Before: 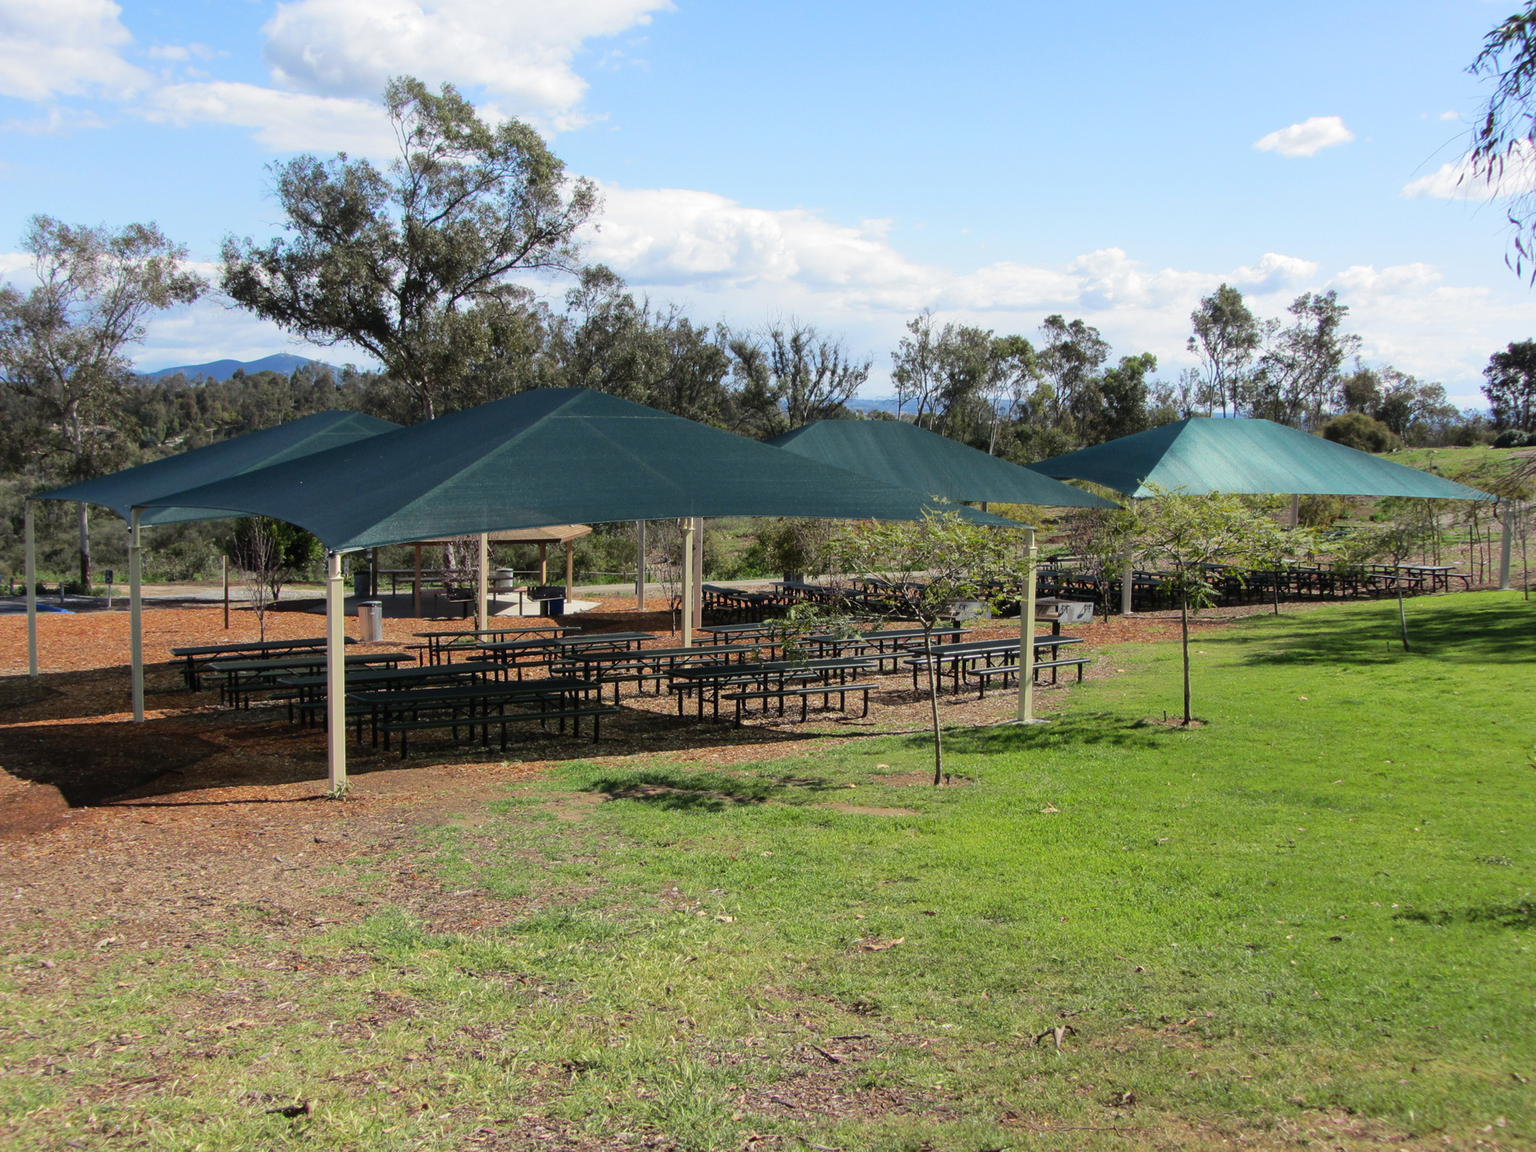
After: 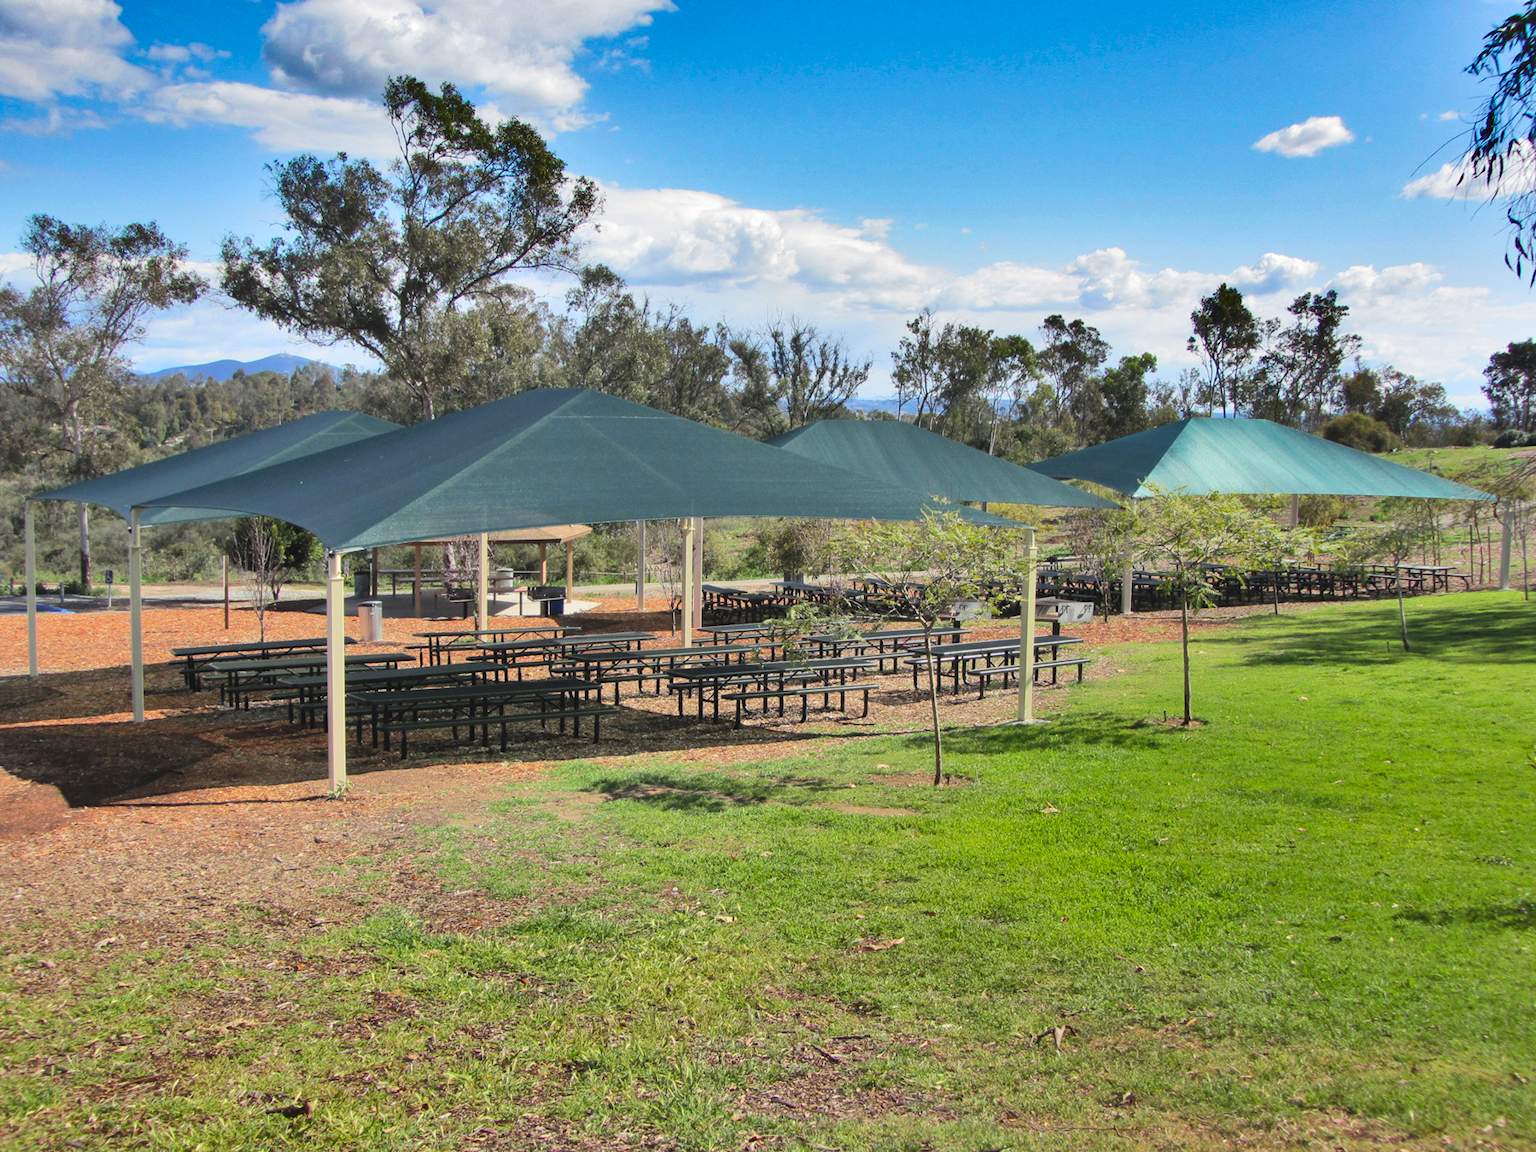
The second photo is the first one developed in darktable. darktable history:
contrast brightness saturation: contrast 0.097, brightness 0.295, saturation 0.135
shadows and highlights: shadows 20.76, highlights -82.13, soften with gaussian
